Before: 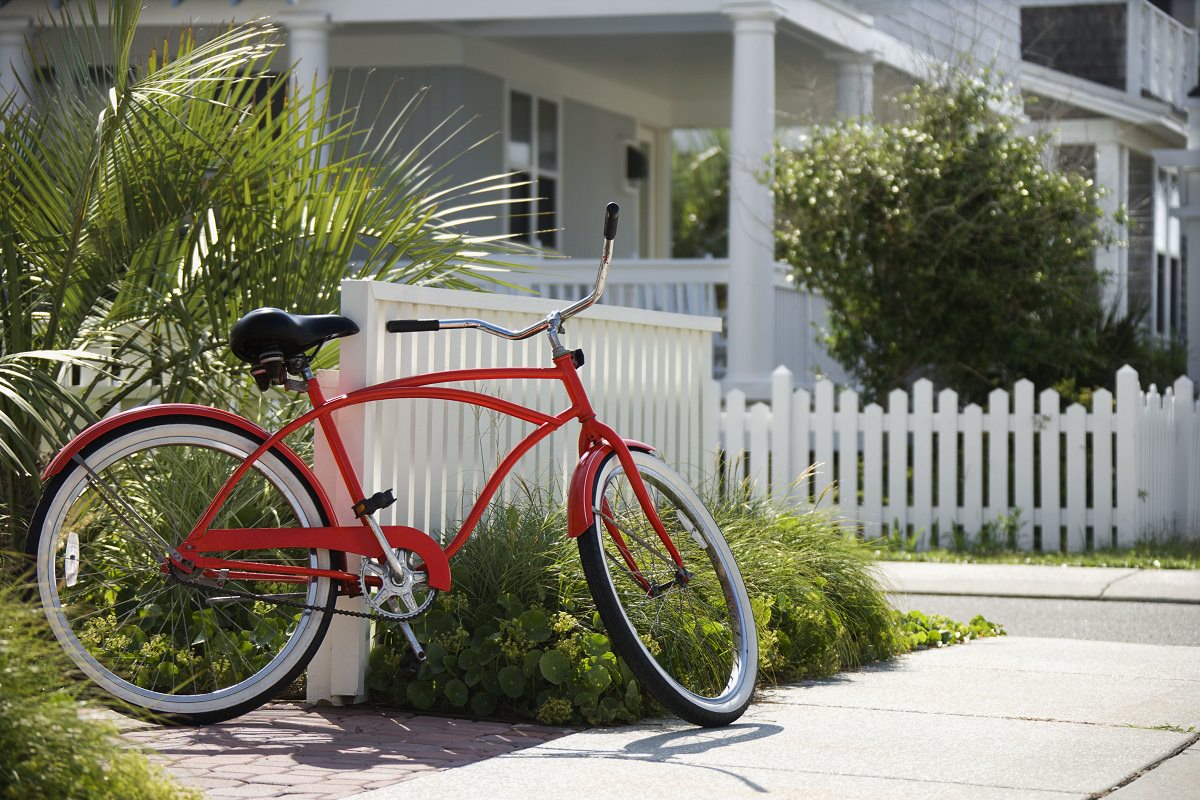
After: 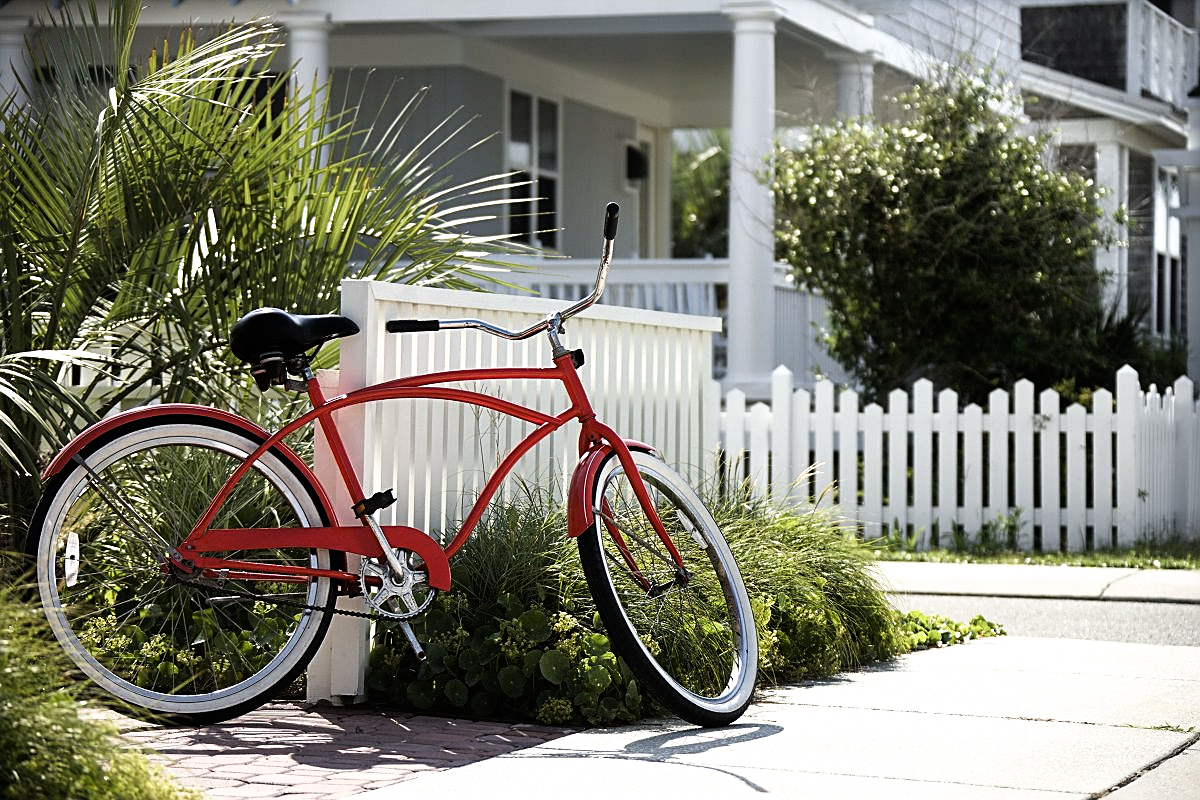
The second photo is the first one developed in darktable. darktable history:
sharpen: on, module defaults
filmic rgb: white relative exposure 2.2 EV, hardness 6.97
